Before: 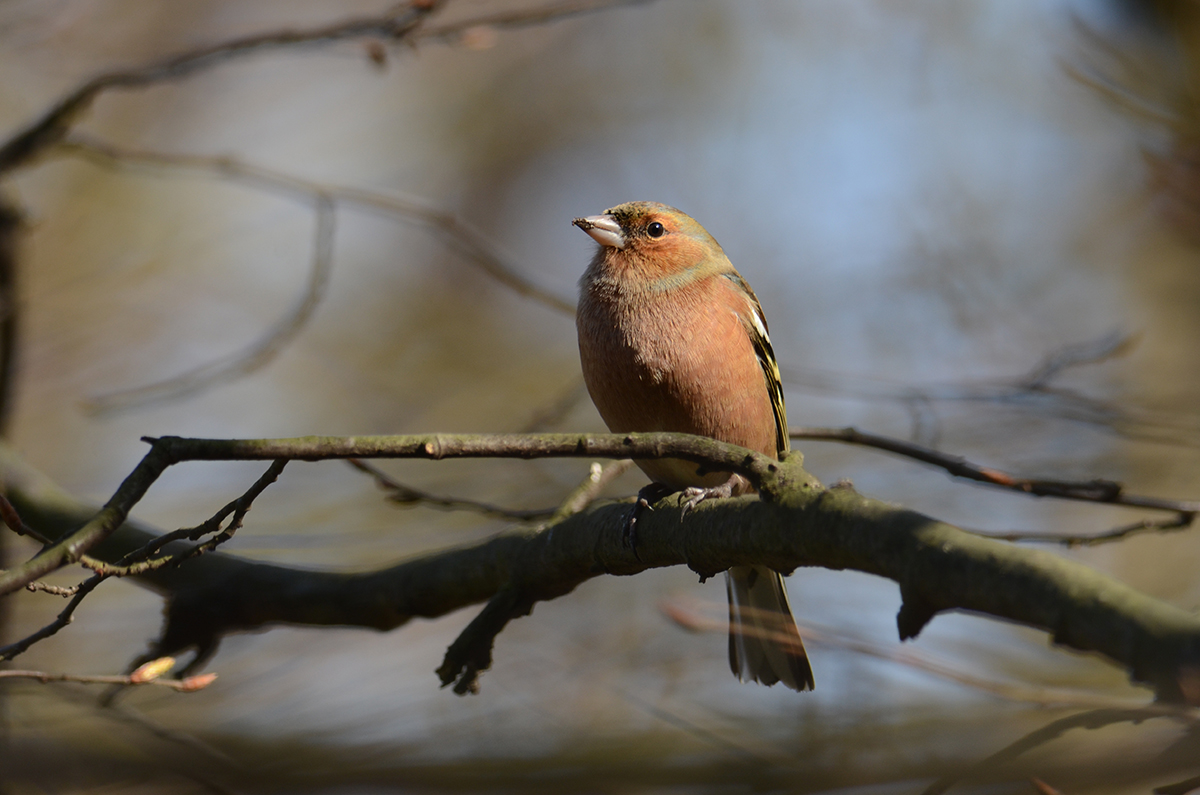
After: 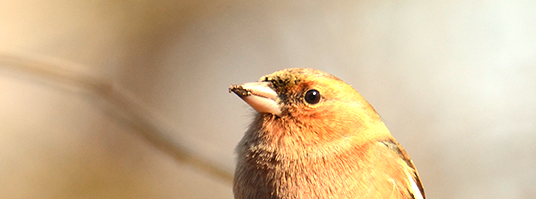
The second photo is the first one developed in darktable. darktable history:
exposure: black level correction 0, exposure 1.1 EV, compensate highlight preservation false
crop: left 28.64%, top 16.832%, right 26.637%, bottom 58.055%
white balance: red 1.138, green 0.996, blue 0.812
